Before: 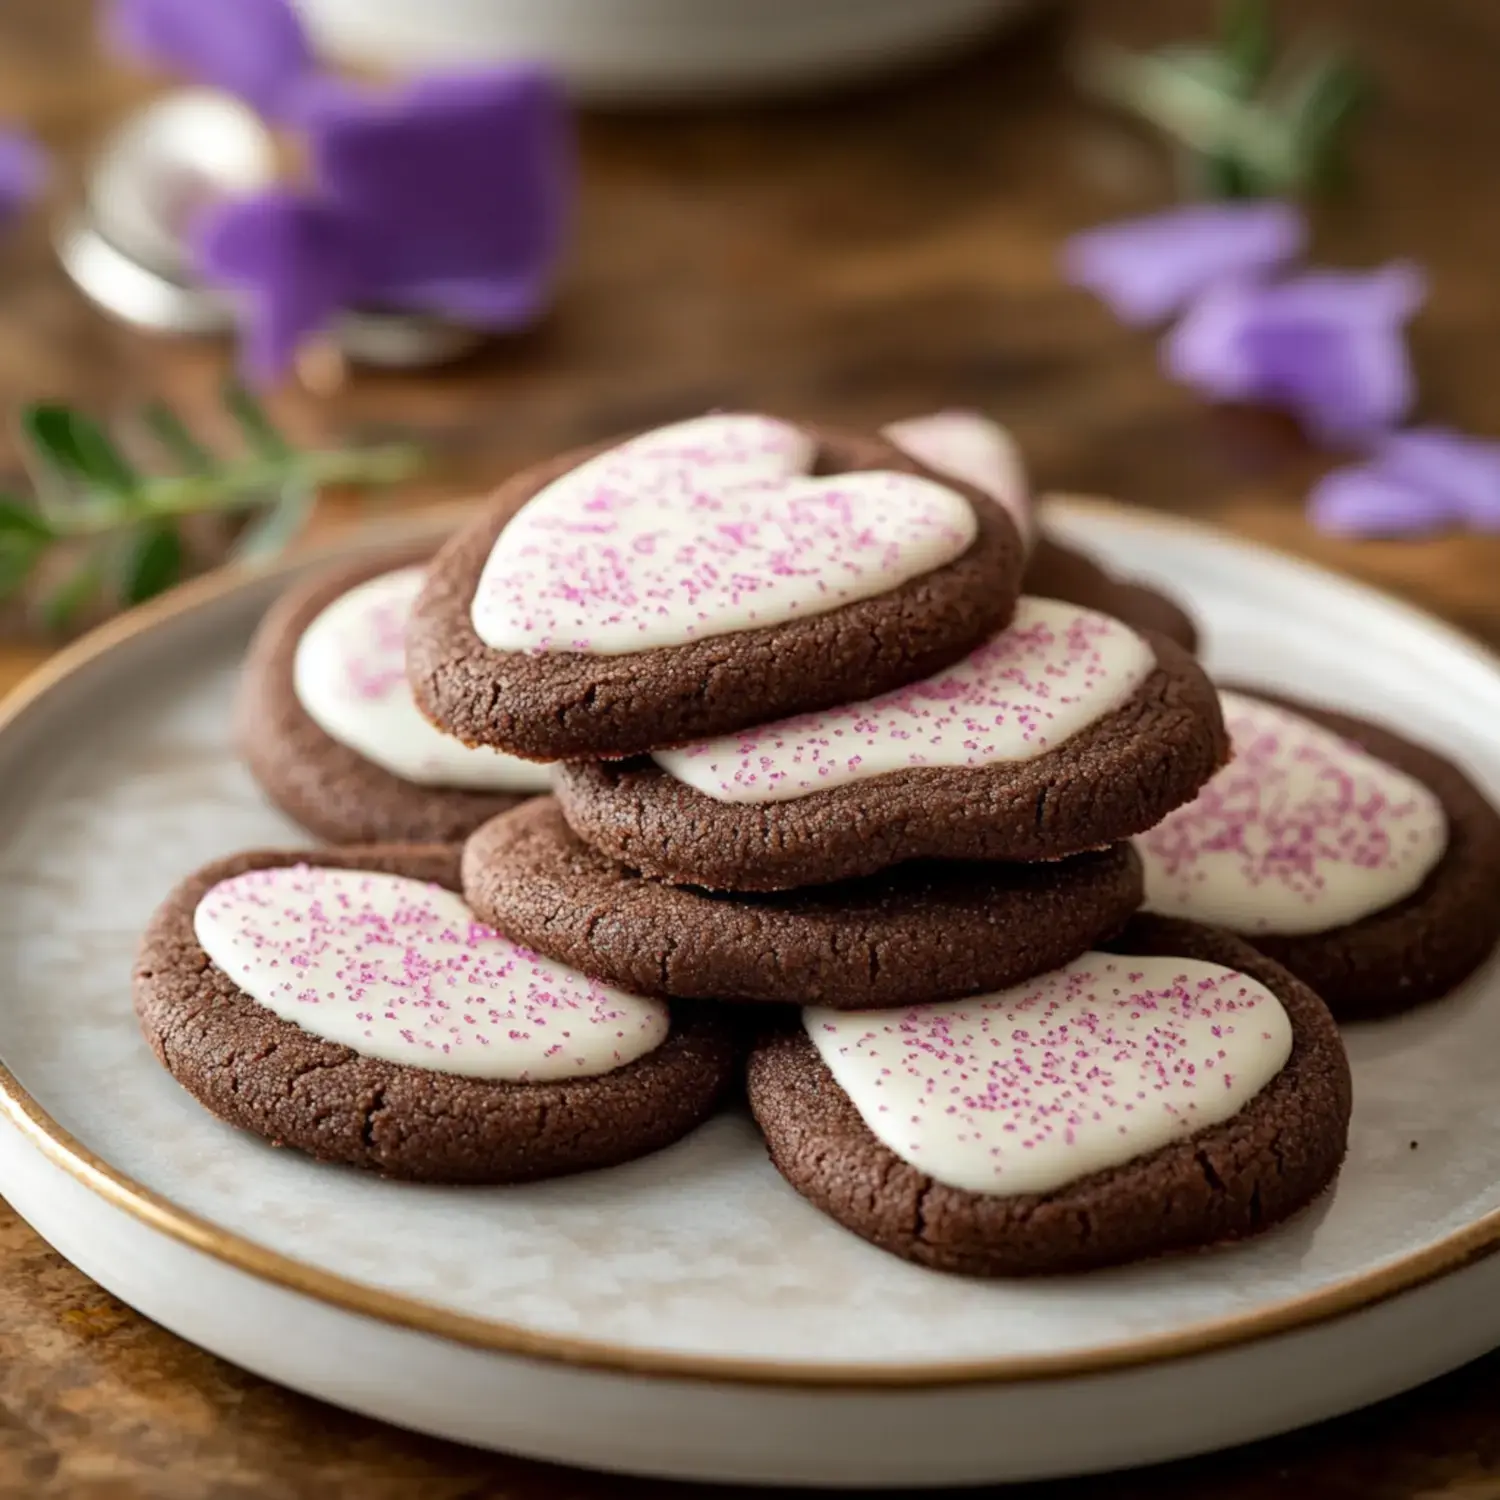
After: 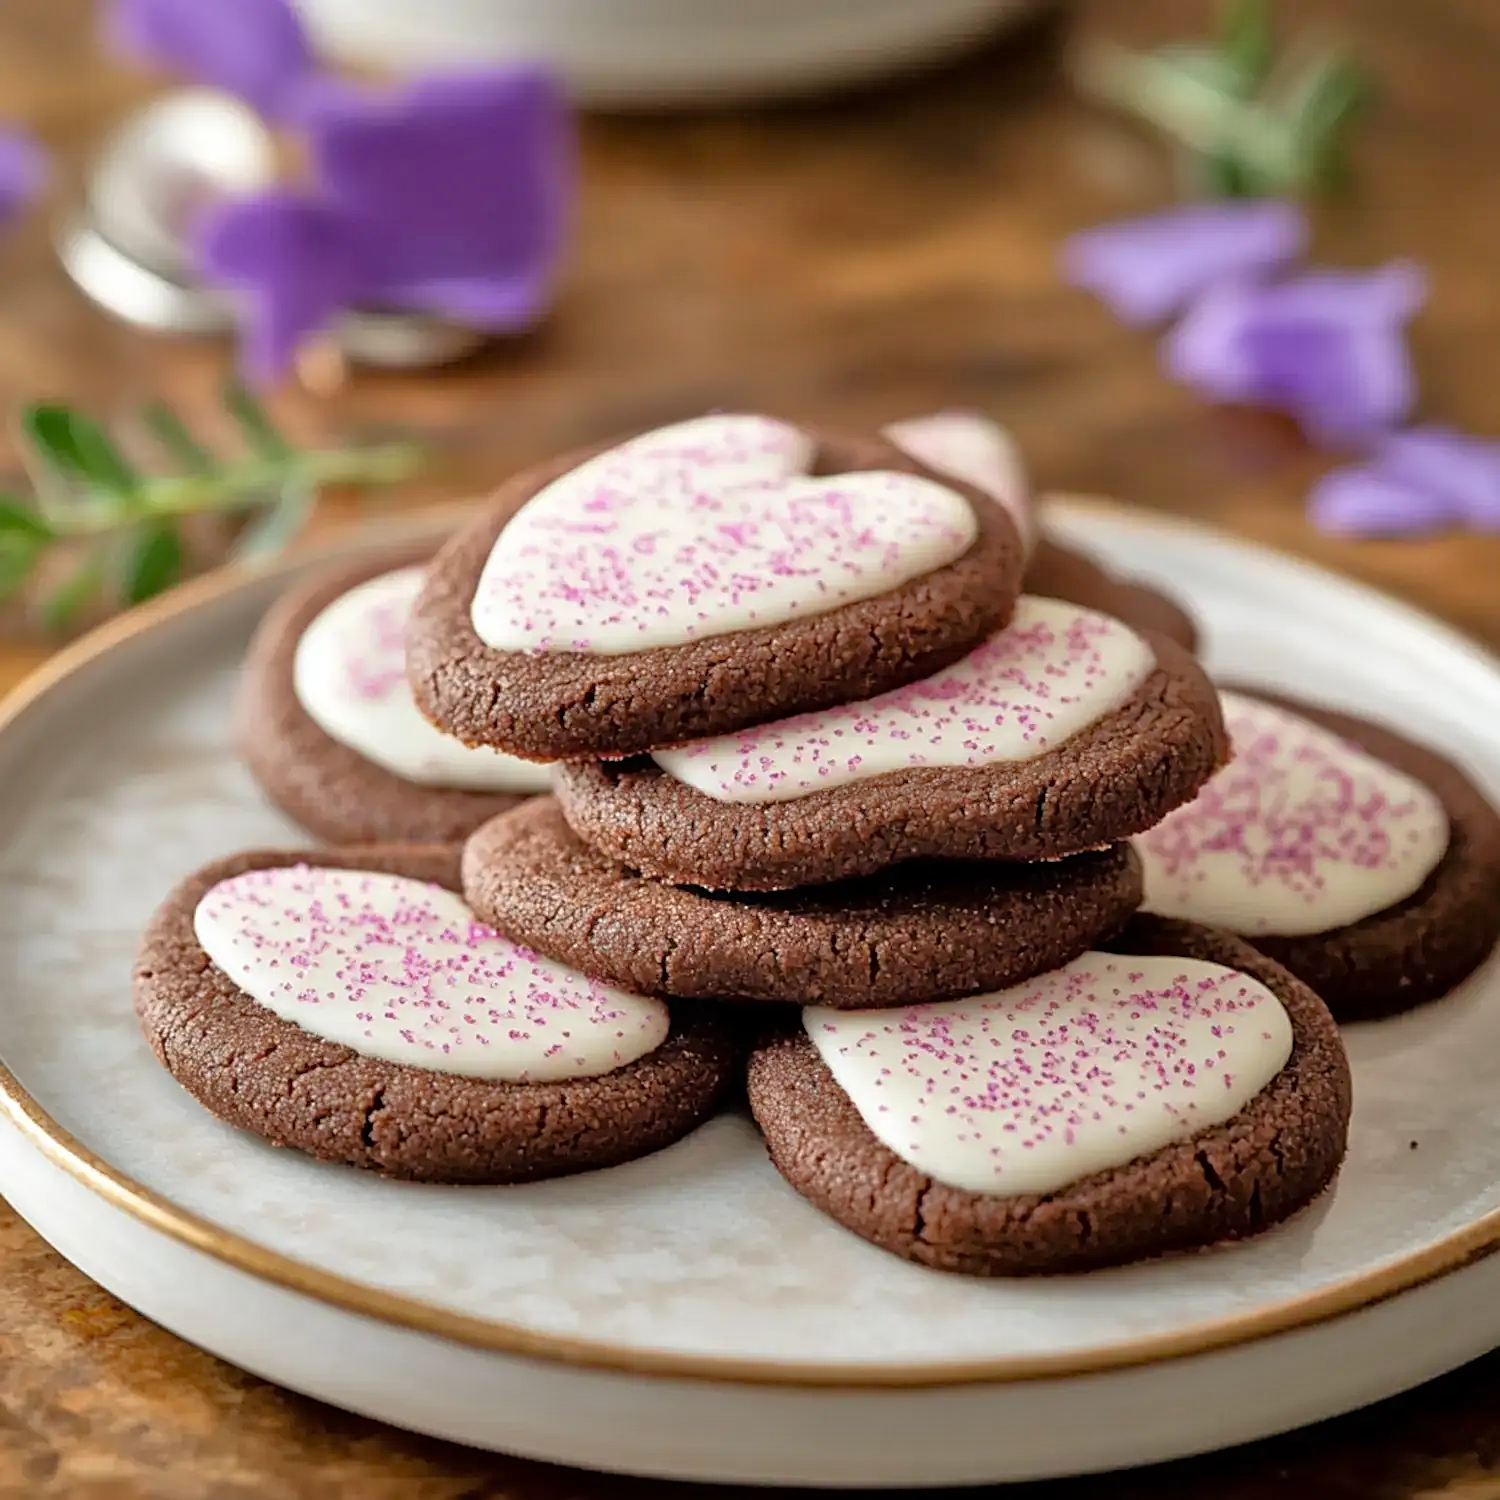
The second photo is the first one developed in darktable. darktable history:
sharpen: on, module defaults
tone equalizer: -7 EV 0.142 EV, -6 EV 0.598 EV, -5 EV 1.16 EV, -4 EV 1.33 EV, -3 EV 1.14 EV, -2 EV 0.6 EV, -1 EV 0.153 EV
